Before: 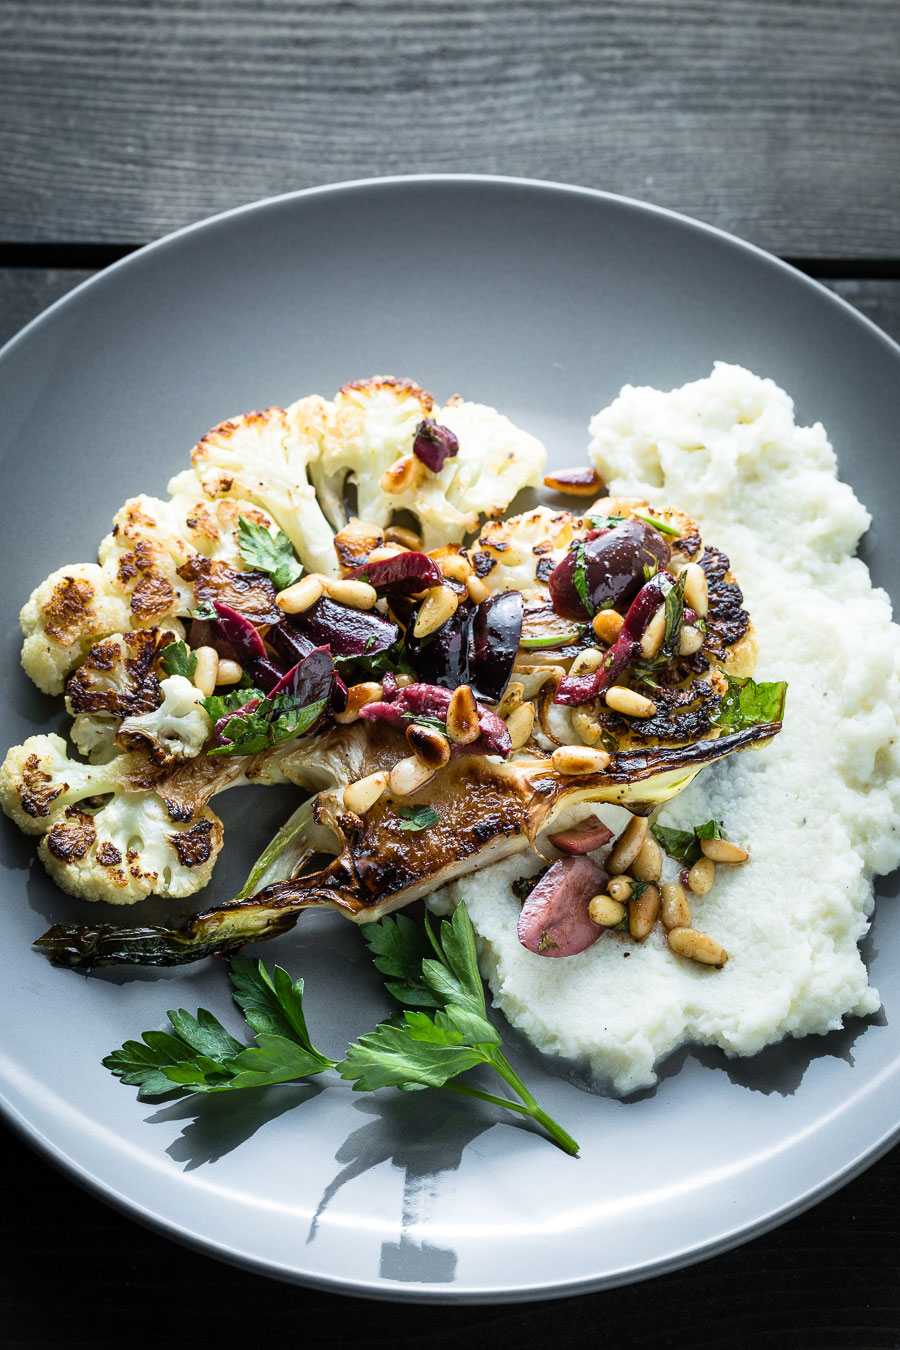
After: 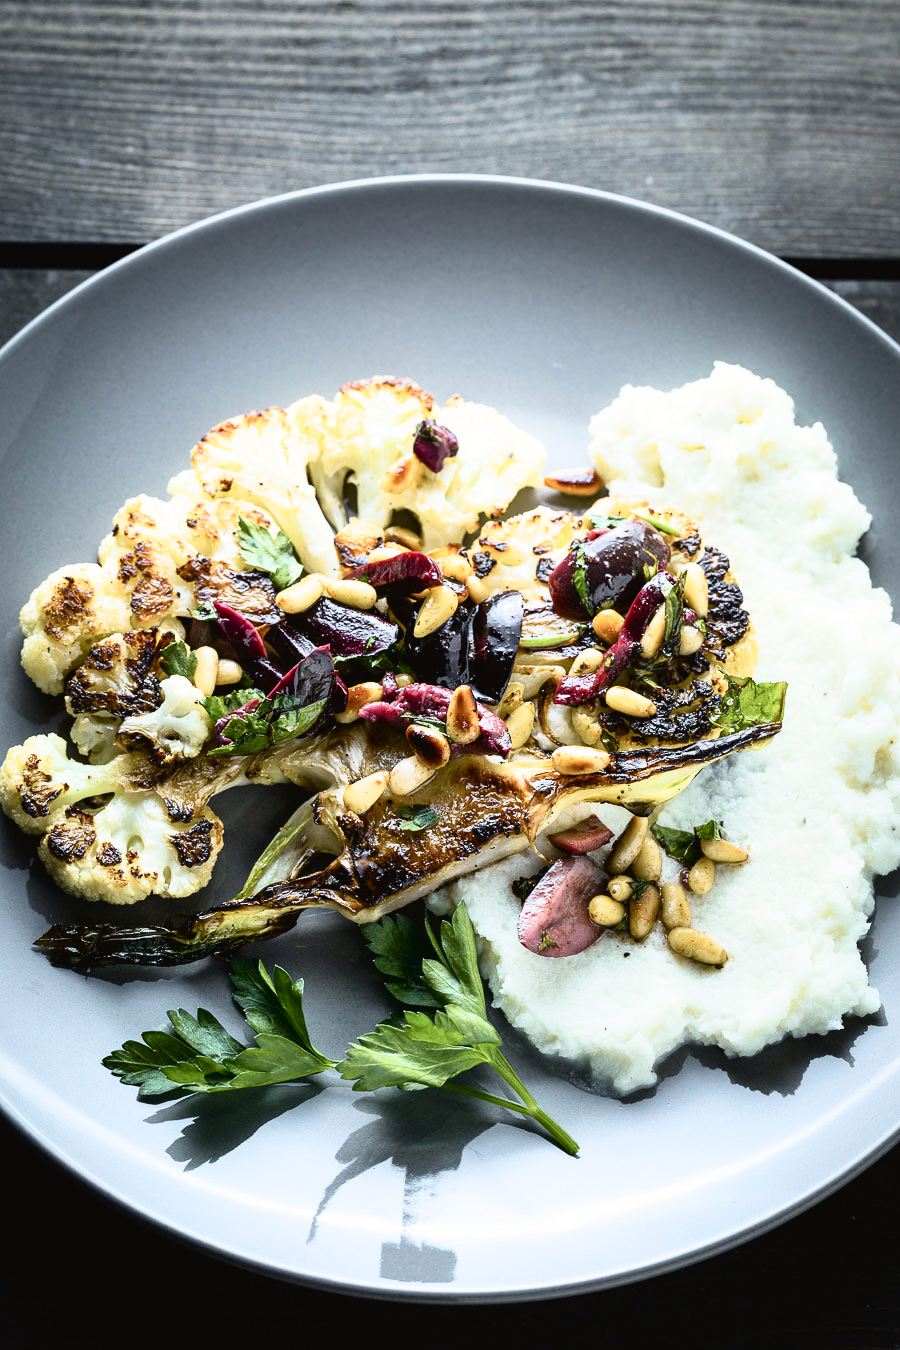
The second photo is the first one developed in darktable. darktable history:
contrast brightness saturation: contrast 0.11, saturation -0.17
tone curve: curves: ch0 [(0, 0.024) (0.049, 0.038) (0.176, 0.162) (0.311, 0.337) (0.416, 0.471) (0.565, 0.658) (0.817, 0.911) (1, 1)]; ch1 [(0, 0) (0.339, 0.358) (0.445, 0.439) (0.476, 0.47) (0.504, 0.504) (0.53, 0.511) (0.557, 0.558) (0.627, 0.664) (0.728, 0.786) (1, 1)]; ch2 [(0, 0) (0.327, 0.324) (0.417, 0.44) (0.46, 0.453) (0.502, 0.504) (0.526, 0.52) (0.549, 0.561) (0.619, 0.657) (0.76, 0.765) (1, 1)], color space Lab, independent channels, preserve colors none
